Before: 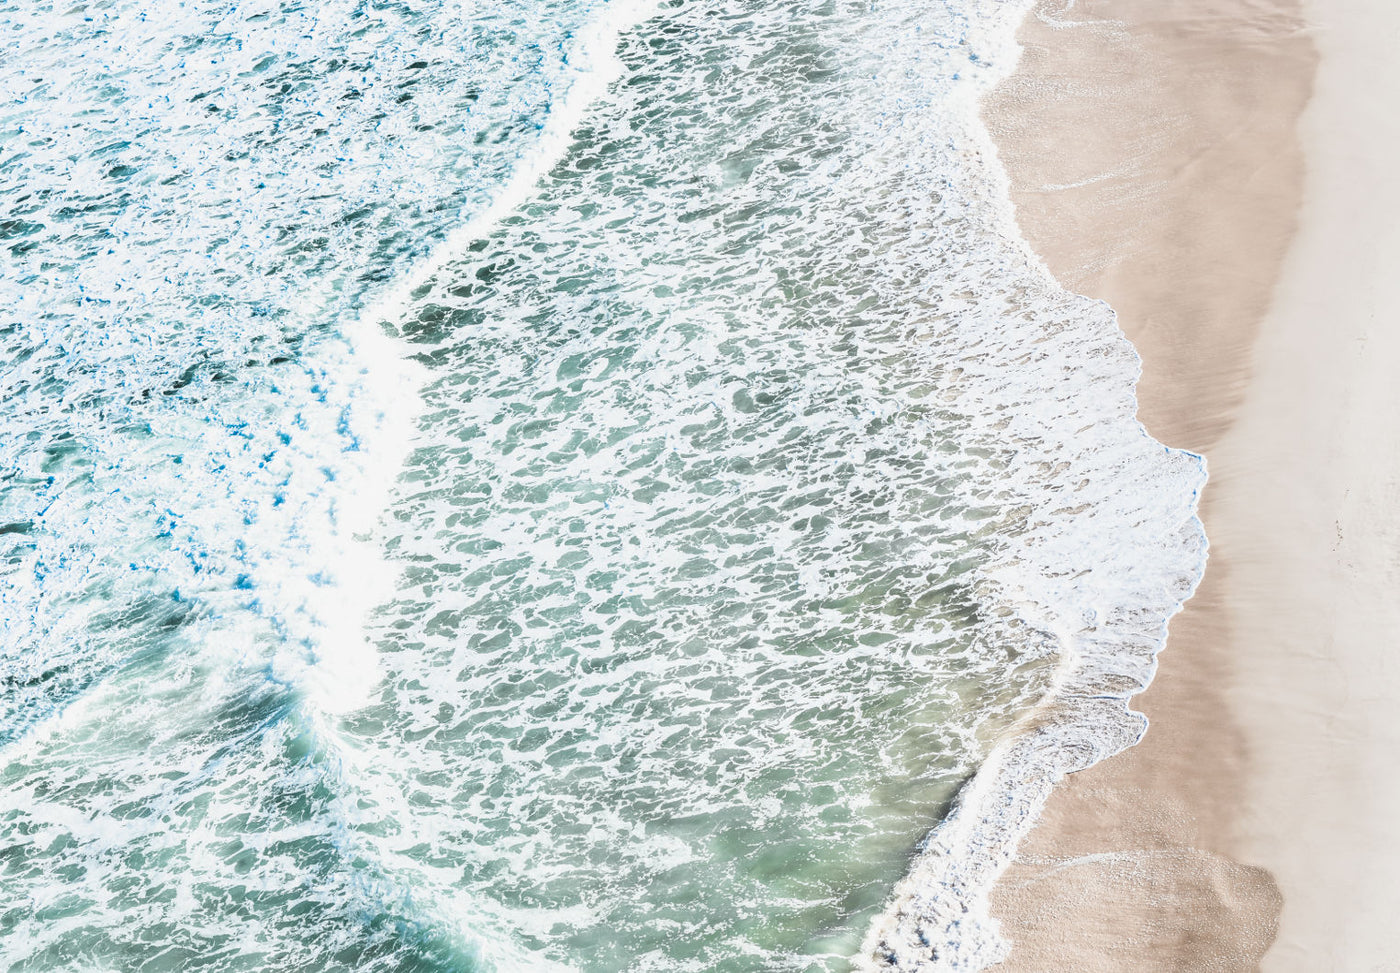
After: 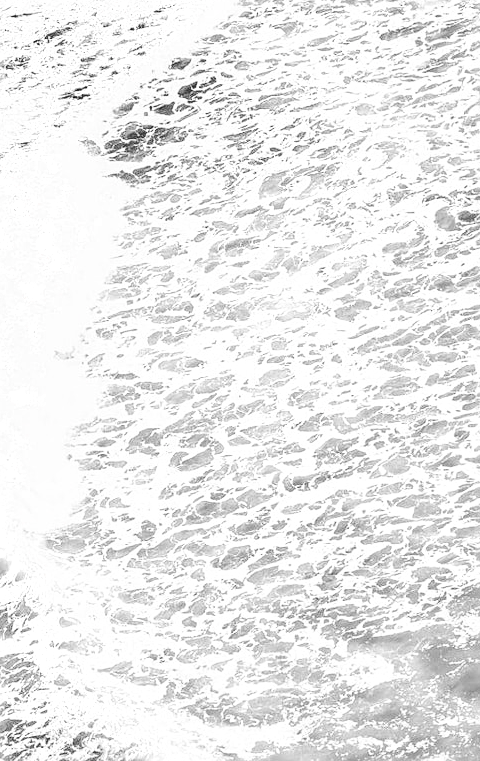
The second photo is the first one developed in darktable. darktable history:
base curve: curves: ch0 [(0, 0) (0.036, 0.025) (0.121, 0.166) (0.206, 0.329) (0.605, 0.79) (1, 1)], preserve colors none
local contrast: on, module defaults
sharpen: on, module defaults
crop and rotate: left 21.348%, top 18.791%, right 44.321%, bottom 2.966%
color zones: curves: ch0 [(0, 0.352) (0.143, 0.407) (0.286, 0.386) (0.429, 0.431) (0.571, 0.829) (0.714, 0.853) (0.857, 0.833) (1, 0.352)]; ch1 [(0, 0.604) (0.072, 0.726) (0.096, 0.608) (0.205, 0.007) (0.571, -0.006) (0.839, -0.013) (0.857, -0.012) (1, 0.604)]
